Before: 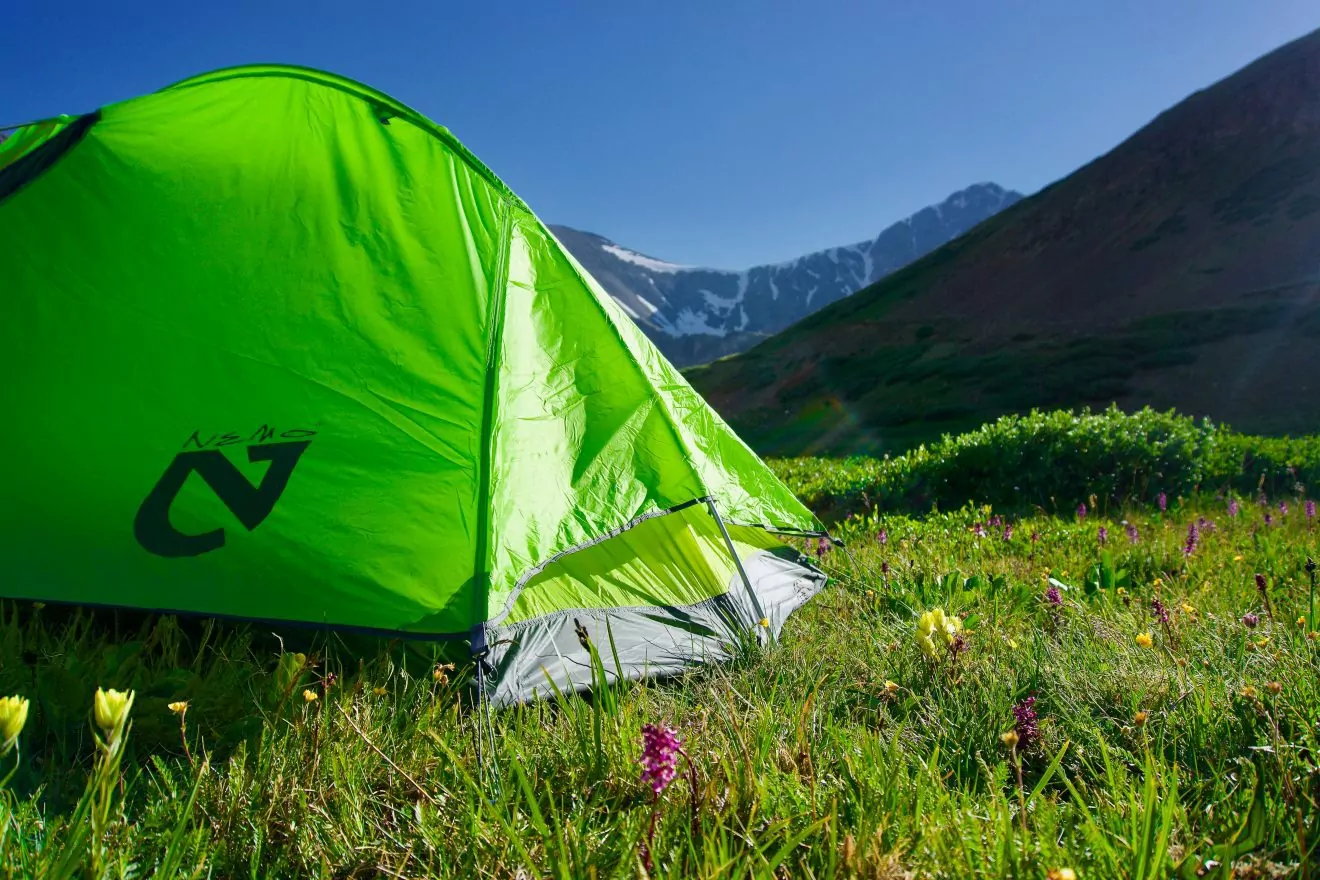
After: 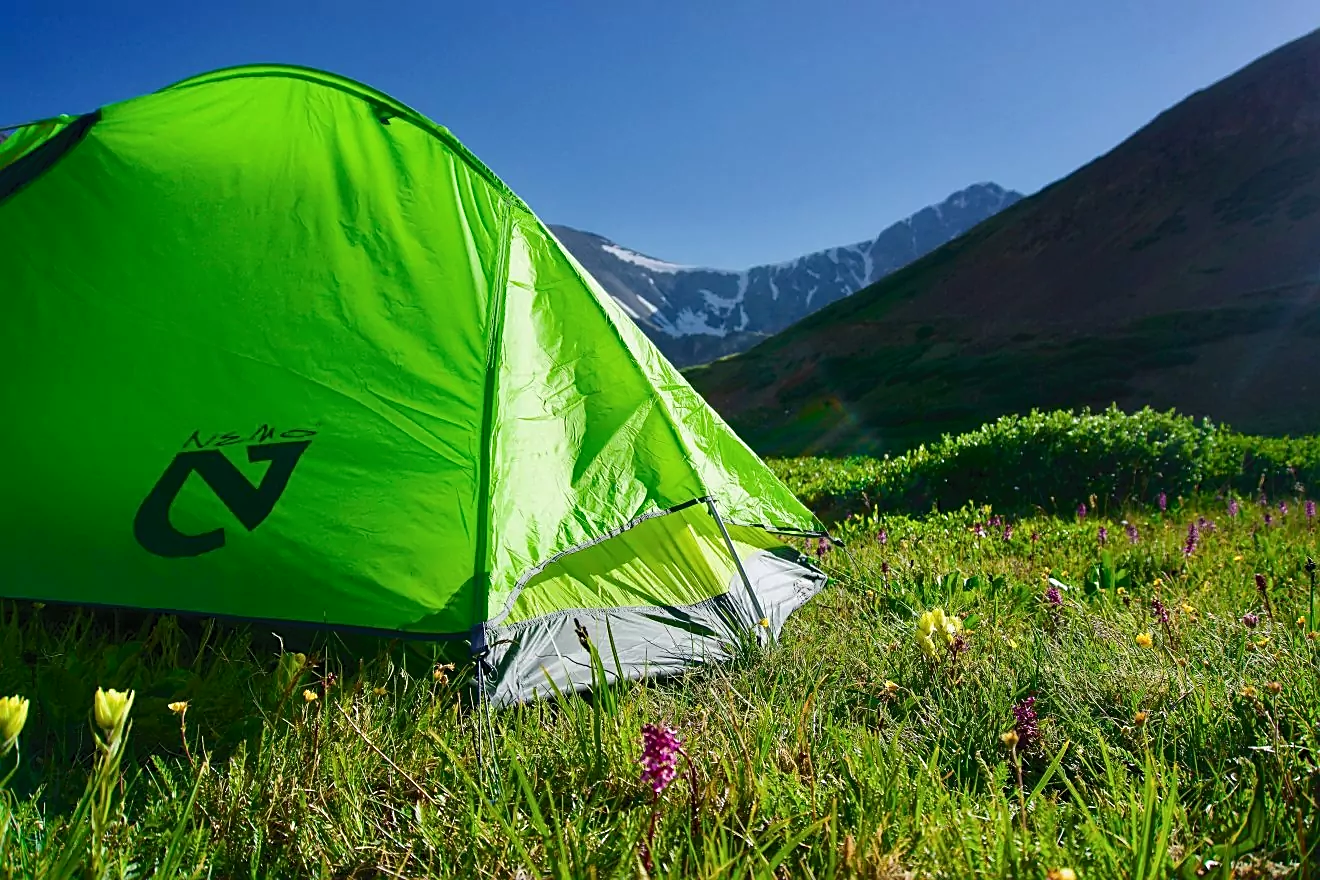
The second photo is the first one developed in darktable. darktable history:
tone curve: curves: ch0 [(0, 0) (0.003, 0.005) (0.011, 0.021) (0.025, 0.042) (0.044, 0.065) (0.069, 0.074) (0.1, 0.092) (0.136, 0.123) (0.177, 0.159) (0.224, 0.2) (0.277, 0.252) (0.335, 0.32) (0.399, 0.392) (0.468, 0.468) (0.543, 0.549) (0.623, 0.638) (0.709, 0.721) (0.801, 0.812) (0.898, 0.896) (1, 1)], color space Lab, independent channels
sharpen: on, module defaults
